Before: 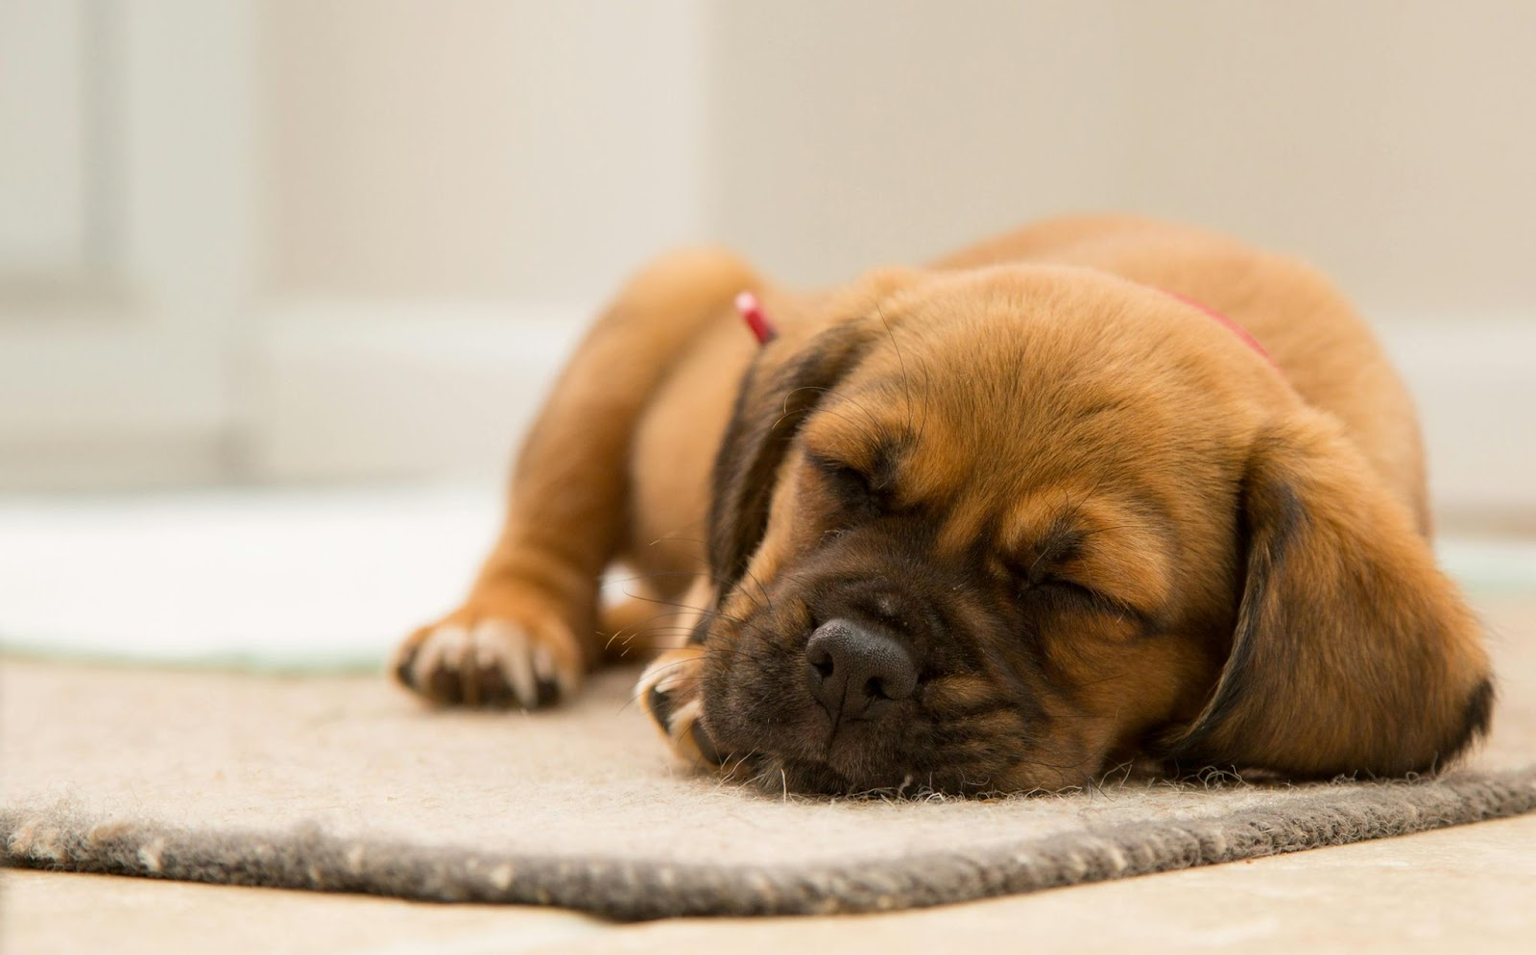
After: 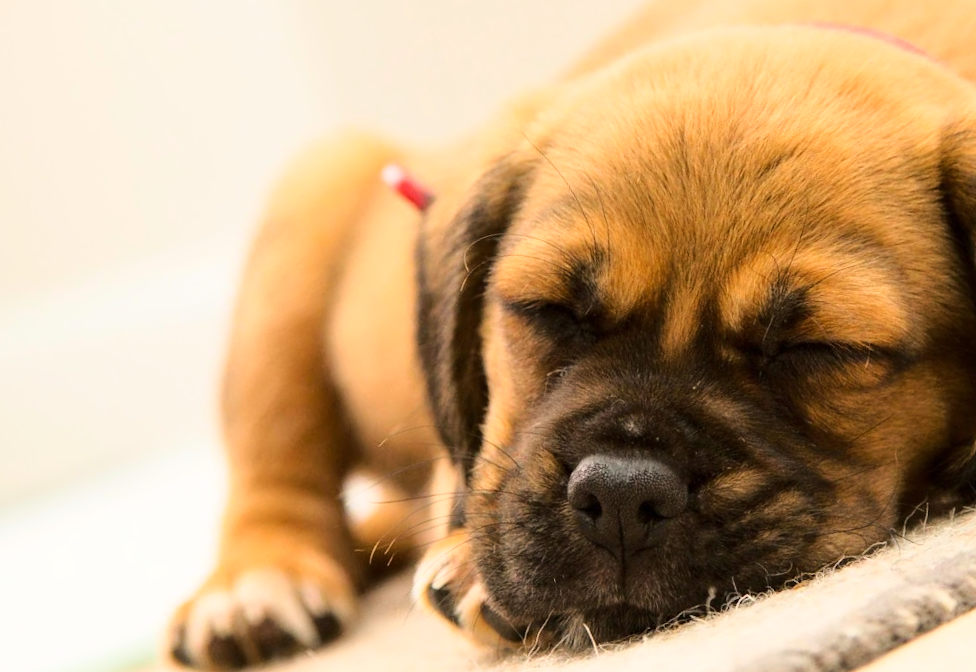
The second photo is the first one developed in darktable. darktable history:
crop and rotate: angle 18.69°, left 6.78%, right 4.006%, bottom 1.148%
tone curve: curves: ch0 [(0, 0) (0.003, 0.003) (0.011, 0.011) (0.025, 0.025) (0.044, 0.044) (0.069, 0.069) (0.1, 0.099) (0.136, 0.135) (0.177, 0.176) (0.224, 0.223) (0.277, 0.275) (0.335, 0.333) (0.399, 0.396) (0.468, 0.465) (0.543, 0.546) (0.623, 0.625) (0.709, 0.711) (0.801, 0.802) (0.898, 0.898) (1, 1)], preserve colors none
base curve: curves: ch0 [(0, 0) (0.028, 0.03) (0.121, 0.232) (0.46, 0.748) (0.859, 0.968) (1, 1)]
